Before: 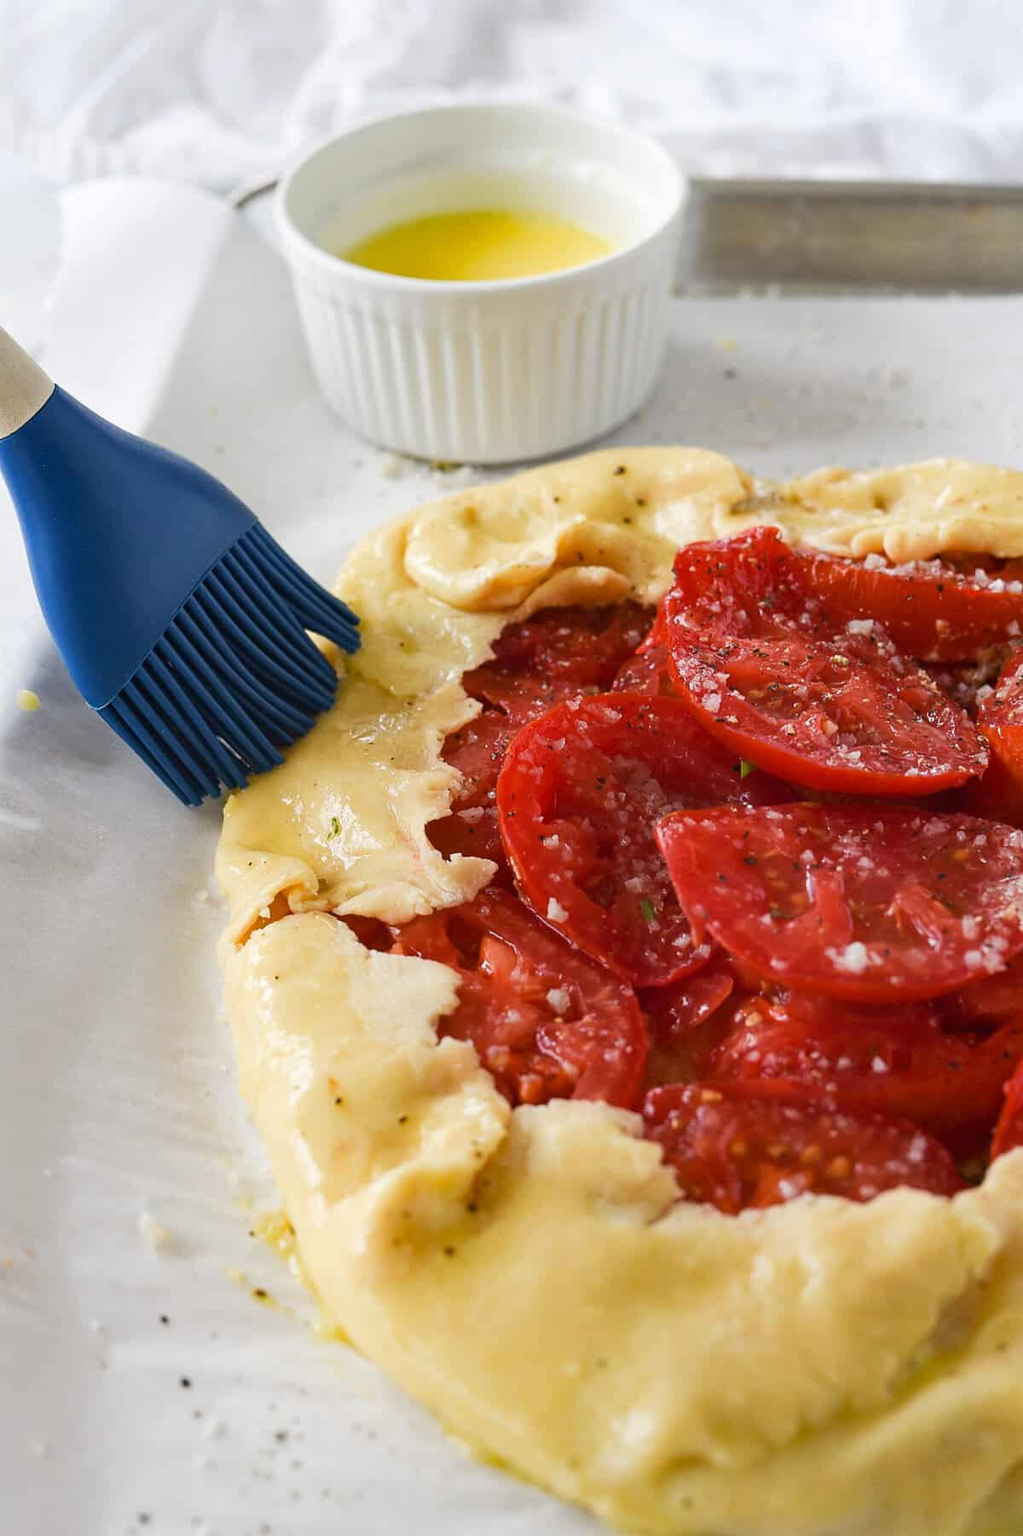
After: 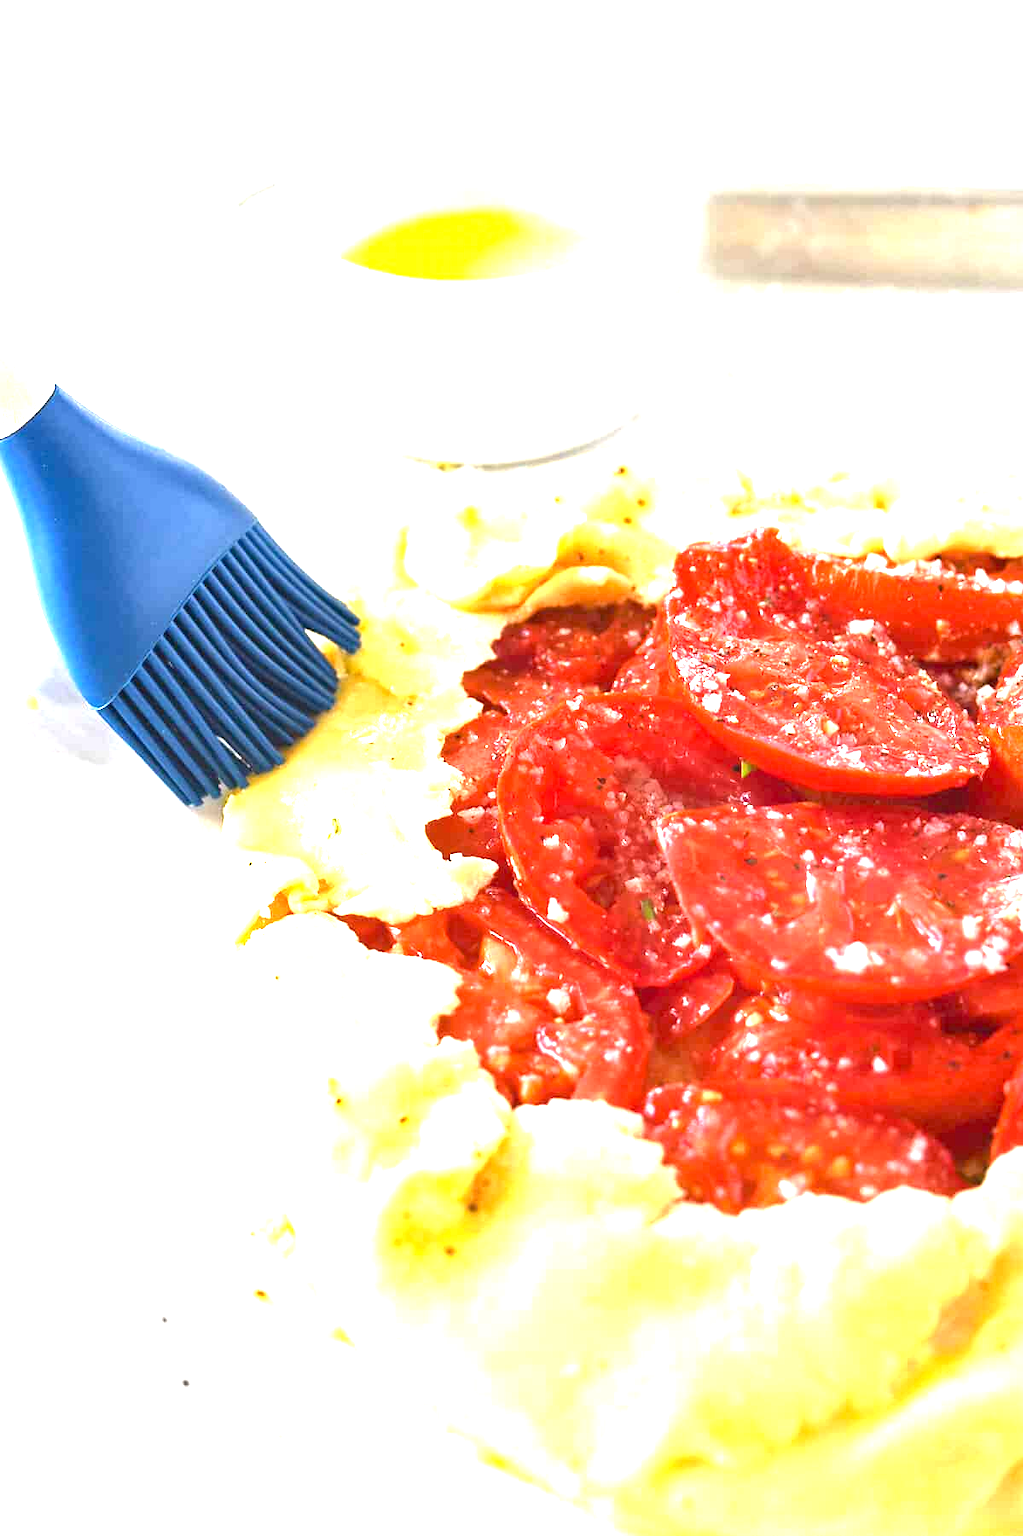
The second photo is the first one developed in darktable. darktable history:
exposure: exposure 2.198 EV, compensate highlight preservation false
